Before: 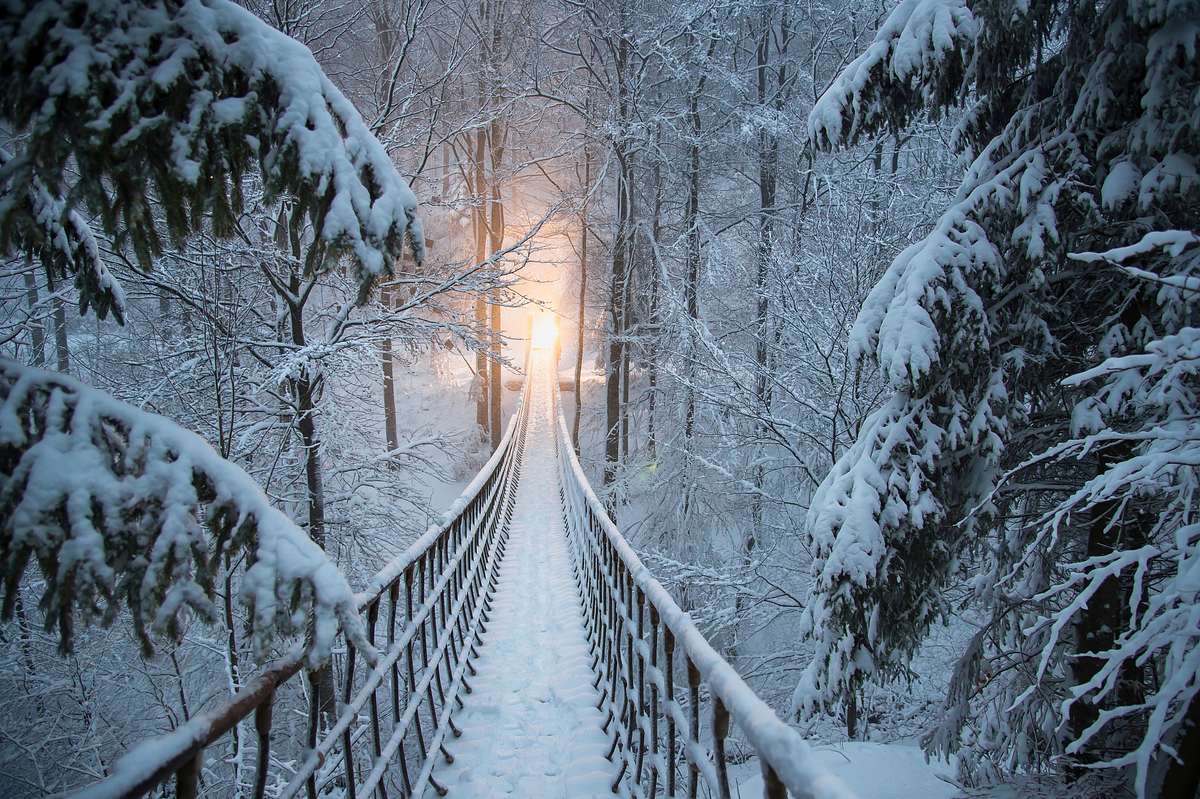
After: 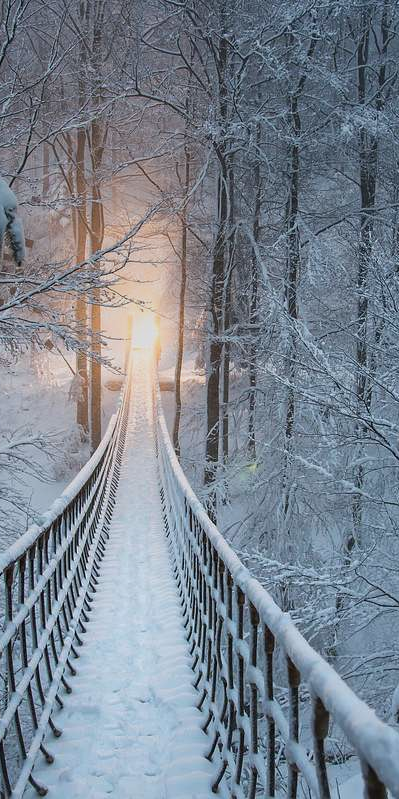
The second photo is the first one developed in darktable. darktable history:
crop: left 33.36%, right 33.36%
graduated density: on, module defaults
